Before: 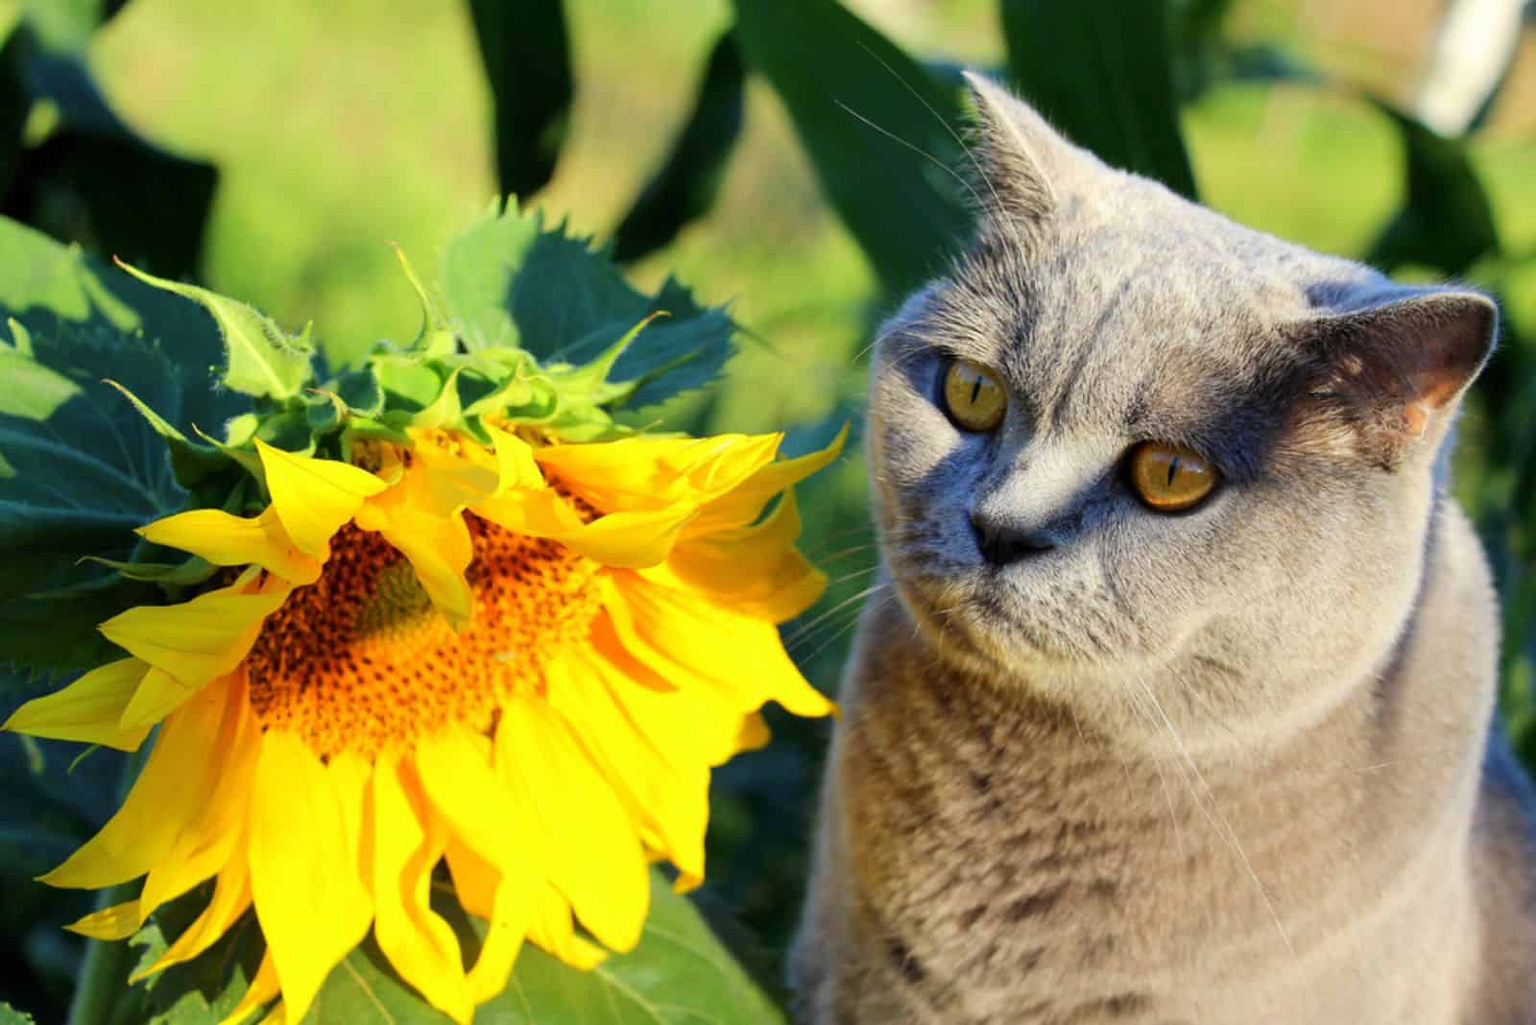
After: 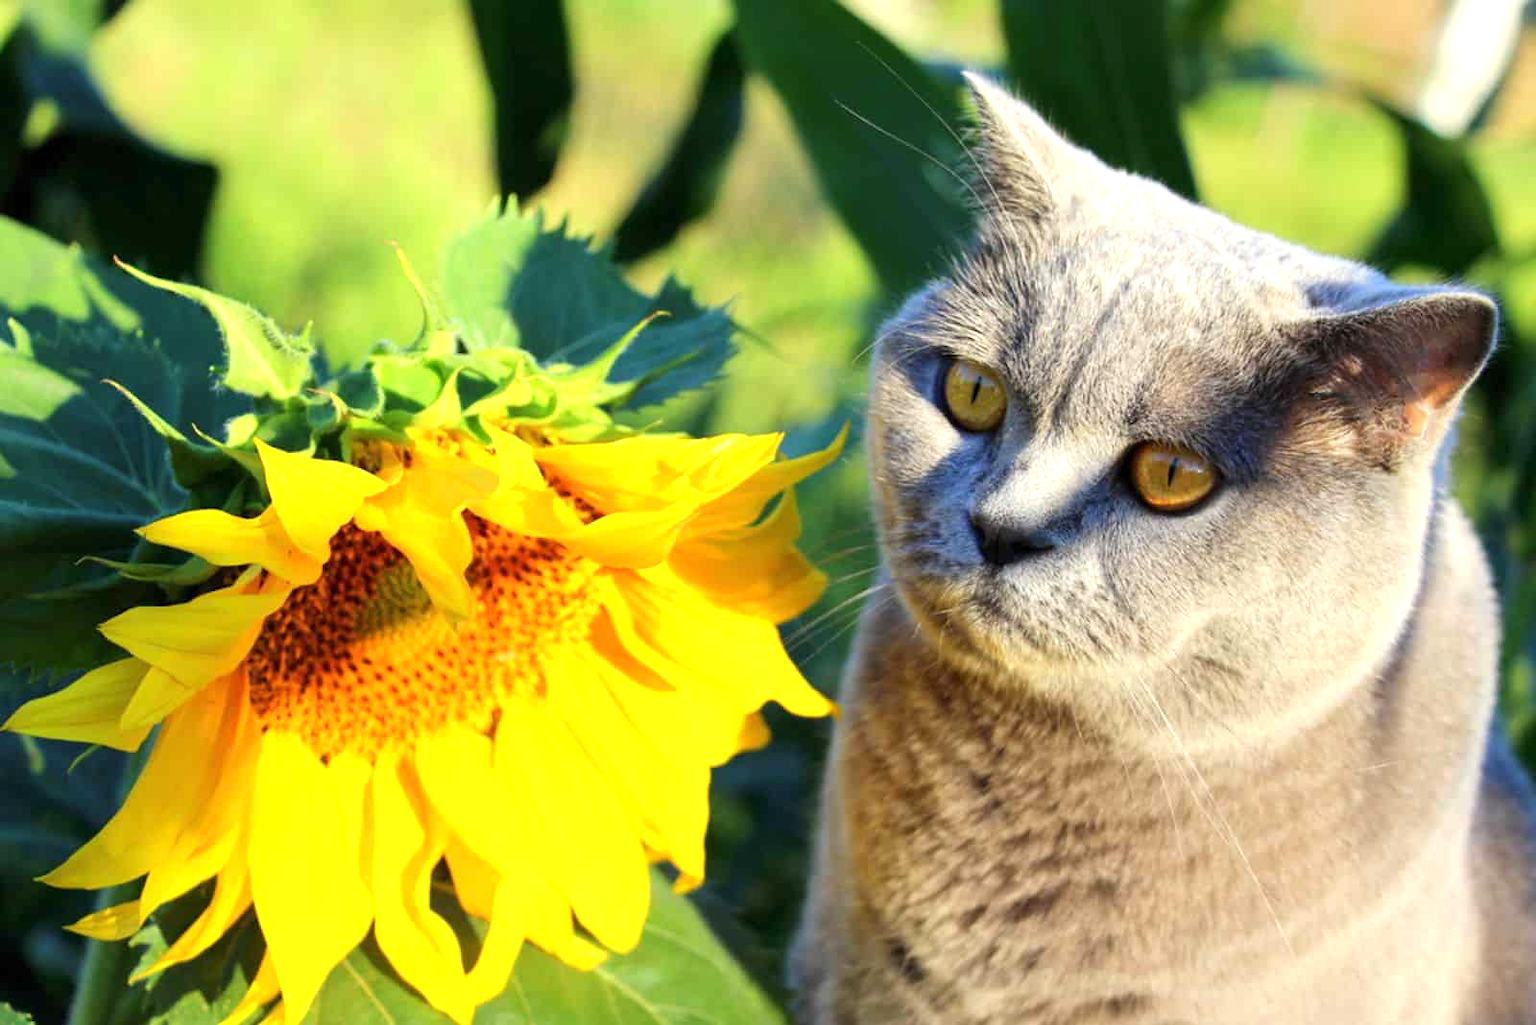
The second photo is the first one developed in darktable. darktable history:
exposure: exposure 0.509 EV, compensate highlight preservation false
